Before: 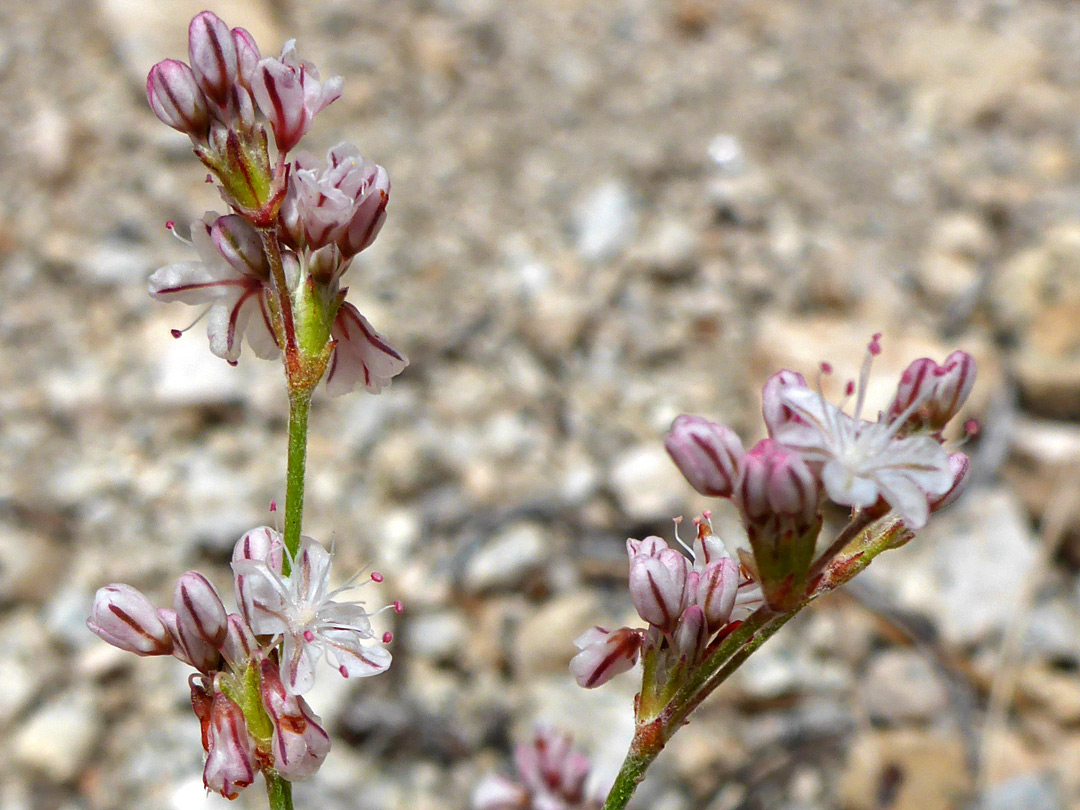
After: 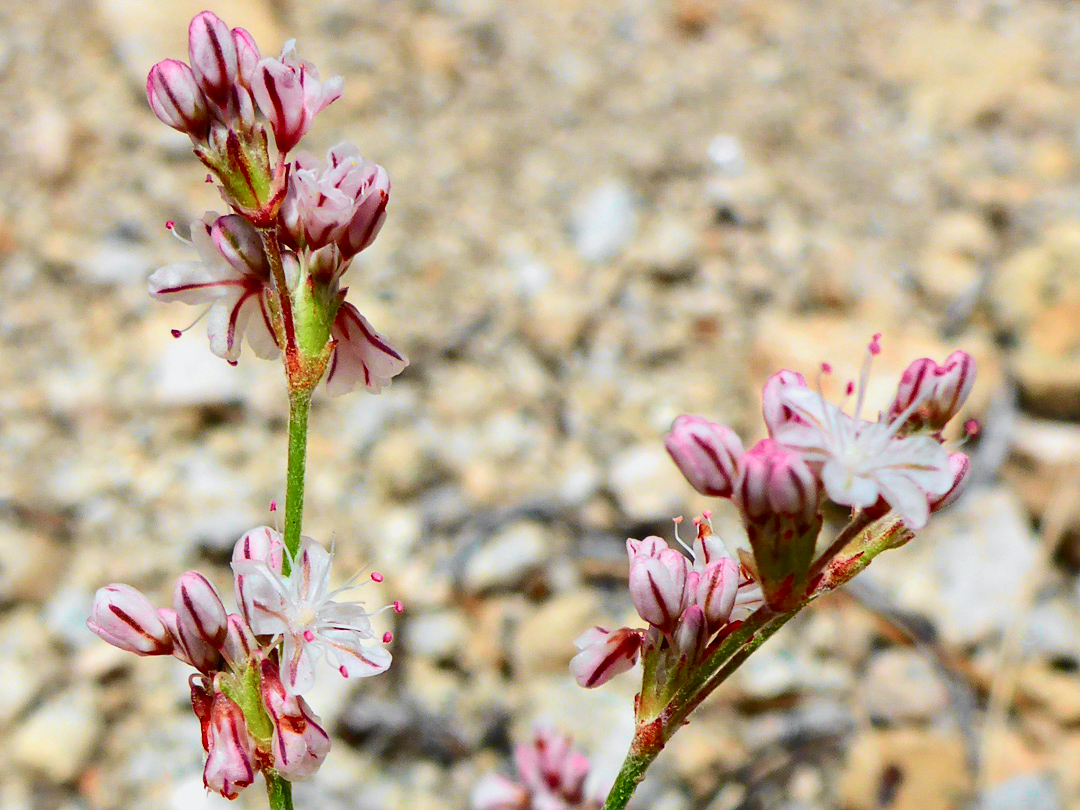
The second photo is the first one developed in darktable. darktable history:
tone curve: curves: ch0 [(0, 0.012) (0.052, 0.04) (0.107, 0.086) (0.276, 0.265) (0.461, 0.531) (0.718, 0.79) (0.921, 0.909) (0.999, 0.951)]; ch1 [(0, 0) (0.339, 0.298) (0.402, 0.363) (0.444, 0.415) (0.485, 0.469) (0.494, 0.493) (0.504, 0.501) (0.525, 0.534) (0.555, 0.587) (0.594, 0.647) (1, 1)]; ch2 [(0, 0) (0.48, 0.48) (0.504, 0.5) (0.535, 0.557) (0.581, 0.623) (0.649, 0.683) (0.824, 0.815) (1, 1)], color space Lab, independent channels, preserve colors none
